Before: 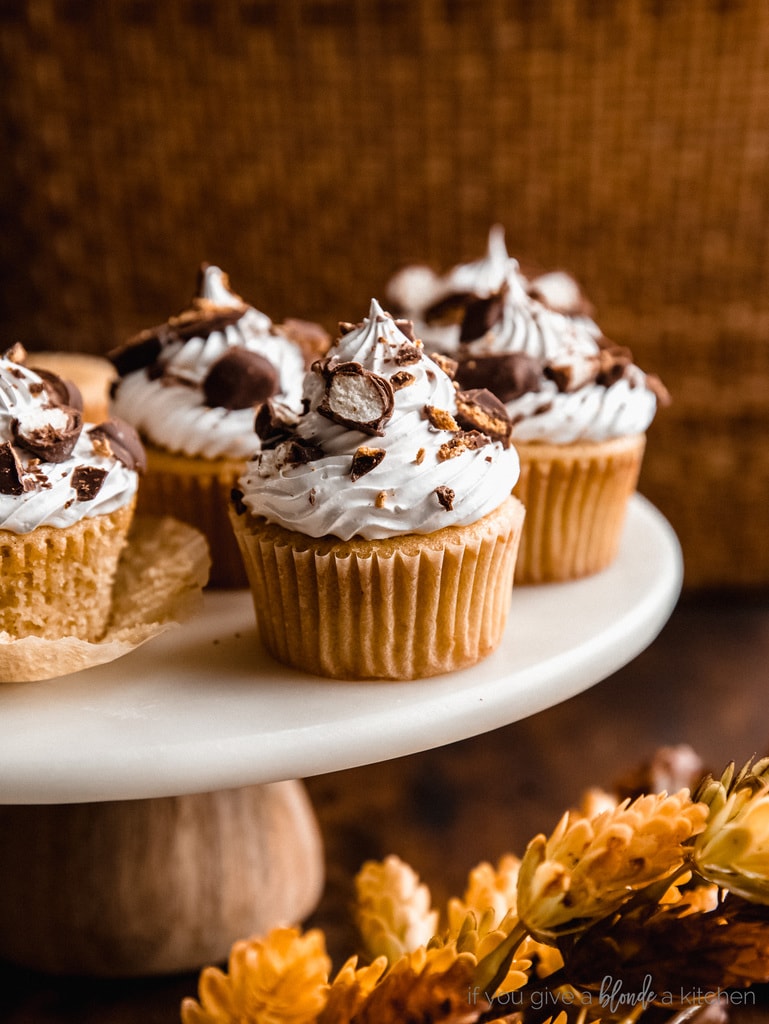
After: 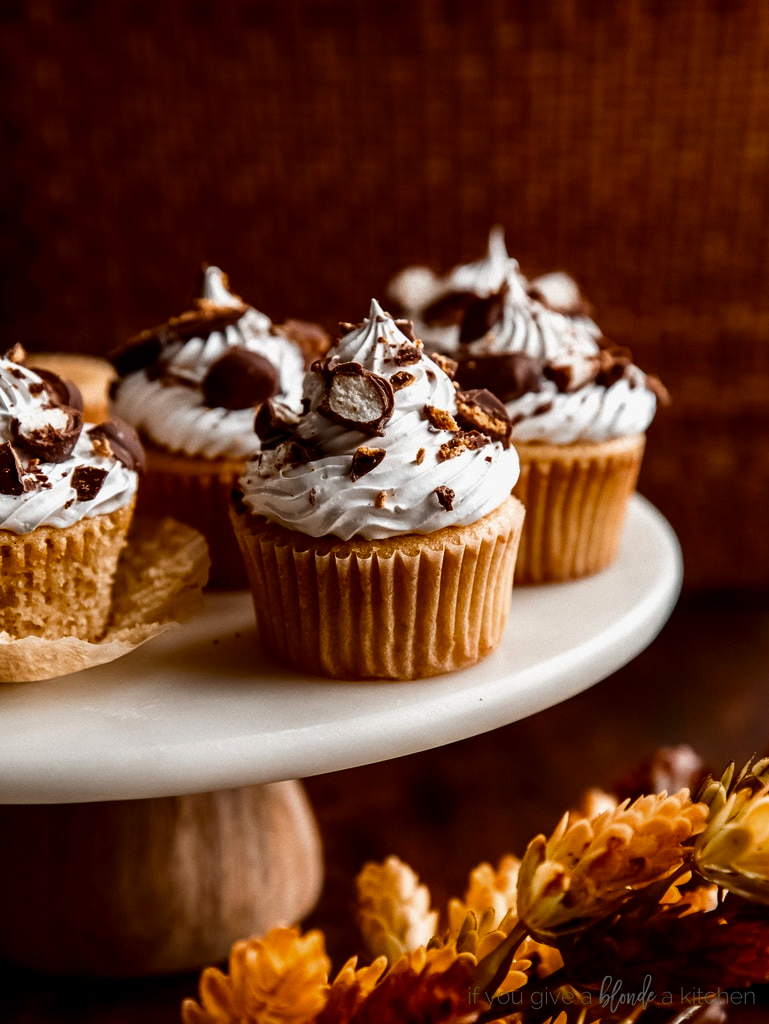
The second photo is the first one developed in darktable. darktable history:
contrast brightness saturation: contrast 0.099, brightness -0.276, saturation 0.148
